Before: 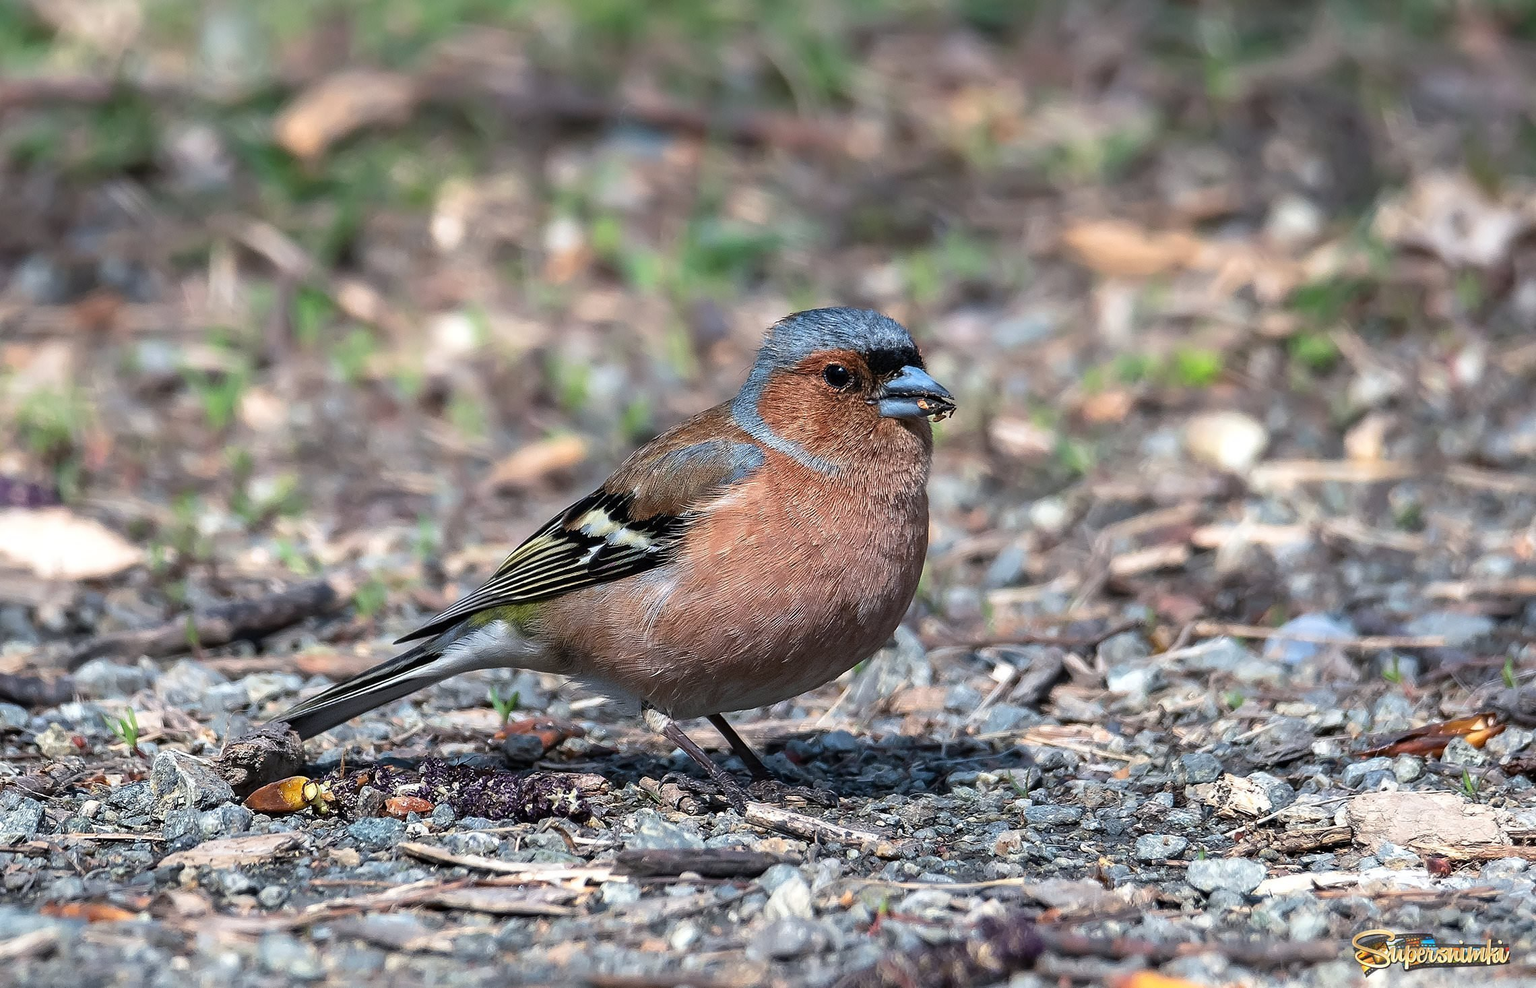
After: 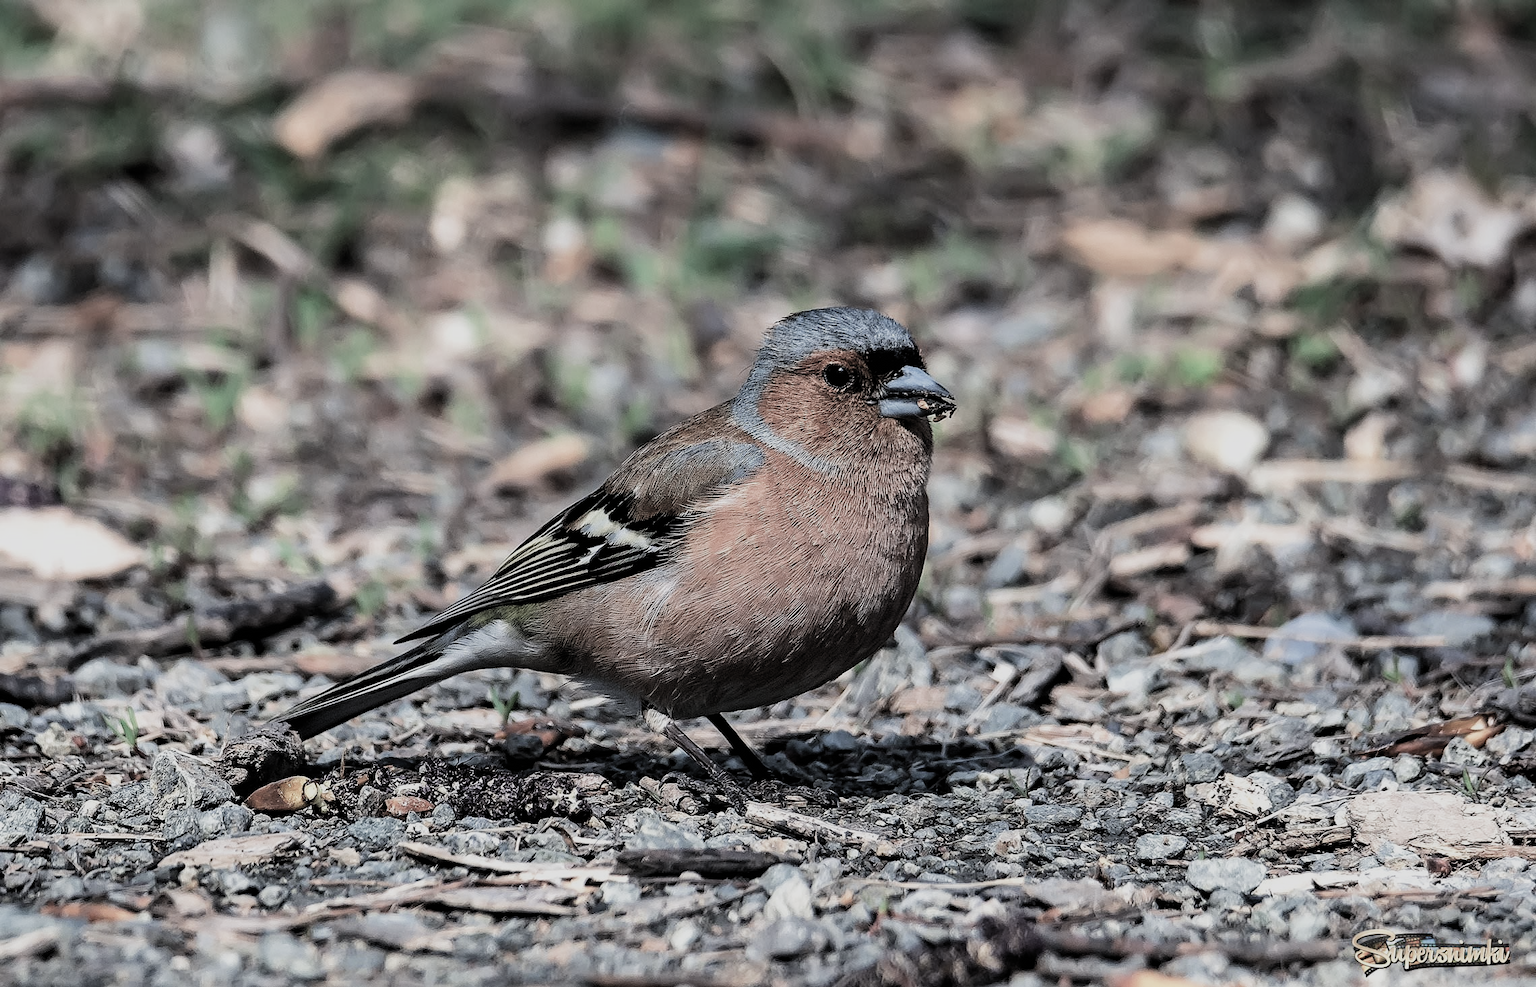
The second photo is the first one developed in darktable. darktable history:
haze removal: strength 0.279, distance 0.249, compatibility mode true, adaptive false
filmic rgb: black relative exposure -5.02 EV, white relative exposure 3.96 EV, hardness 2.91, contrast 1.407, highlights saturation mix -21.27%, color science v5 (2021), contrast in shadows safe, contrast in highlights safe
color zones: curves: ch0 [(0, 0.5) (0.125, 0.4) (0.25, 0.5) (0.375, 0.4) (0.5, 0.4) (0.625, 0.35) (0.75, 0.35) (0.875, 0.5)]; ch1 [(0, 0.35) (0.125, 0.45) (0.25, 0.35) (0.375, 0.35) (0.5, 0.35) (0.625, 0.35) (0.75, 0.45) (0.875, 0.35)]; ch2 [(0, 0.6) (0.125, 0.5) (0.25, 0.5) (0.375, 0.6) (0.5, 0.6) (0.625, 0.5) (0.75, 0.5) (0.875, 0.5)]
